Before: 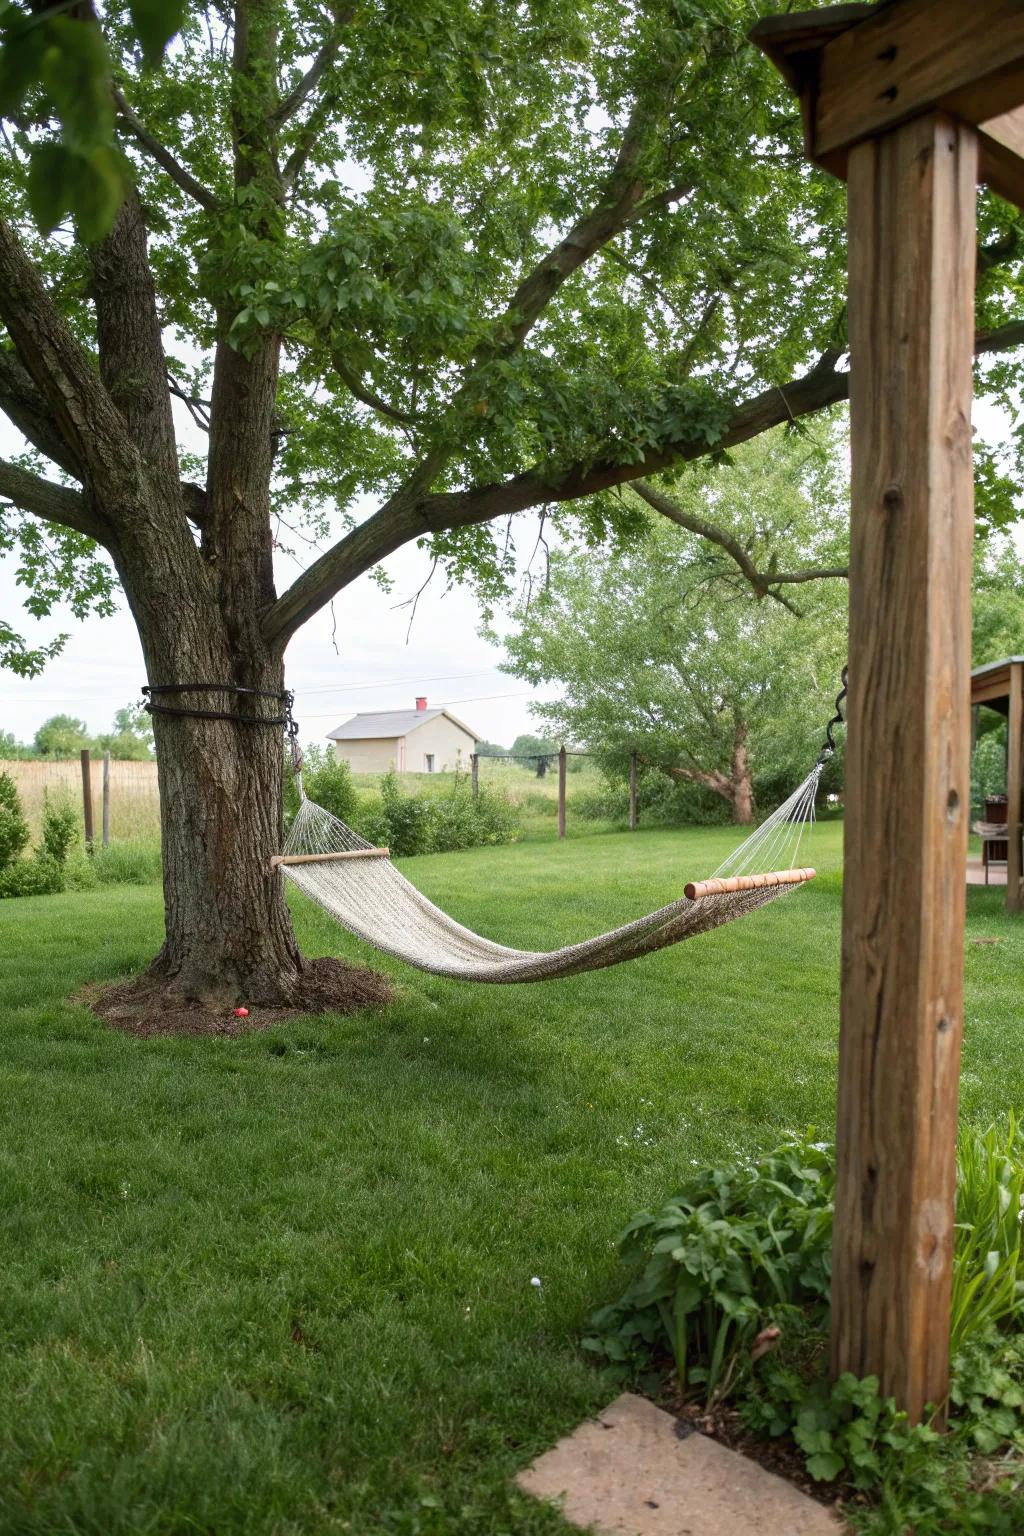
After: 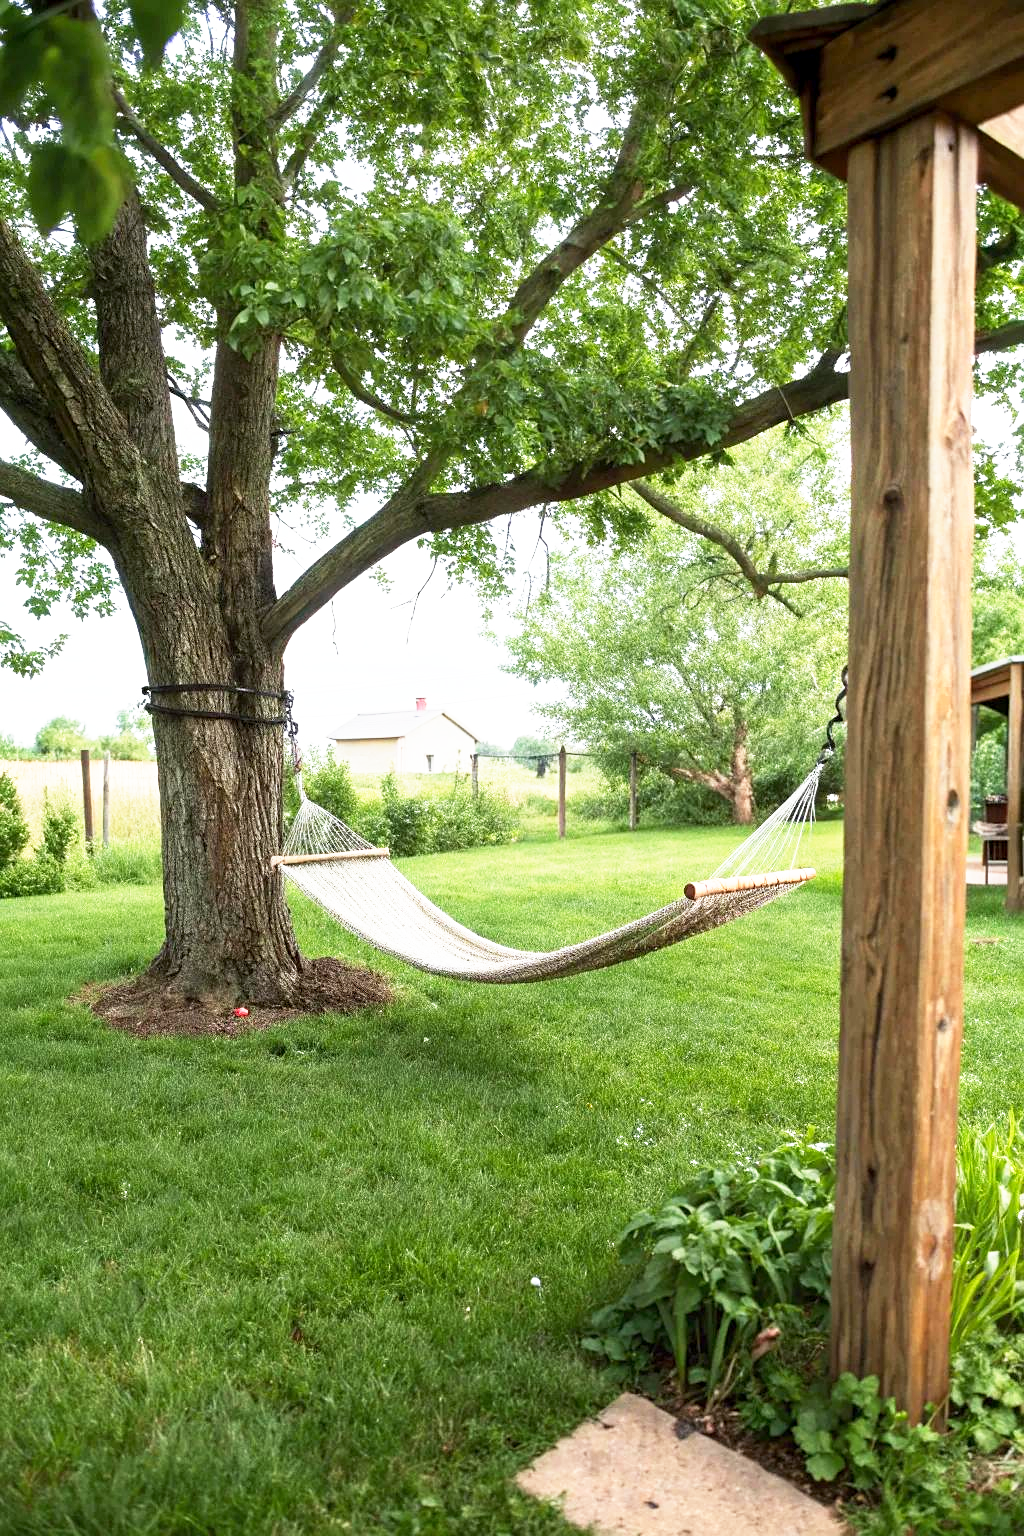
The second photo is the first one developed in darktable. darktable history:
base curve: curves: ch0 [(0, 0) (0.495, 0.917) (1, 1)], preserve colors none
exposure: black level correction 0.001, exposure 0.016 EV, compensate highlight preservation false
tone equalizer: luminance estimator HSV value / RGB max
sharpen: amount 0.211
